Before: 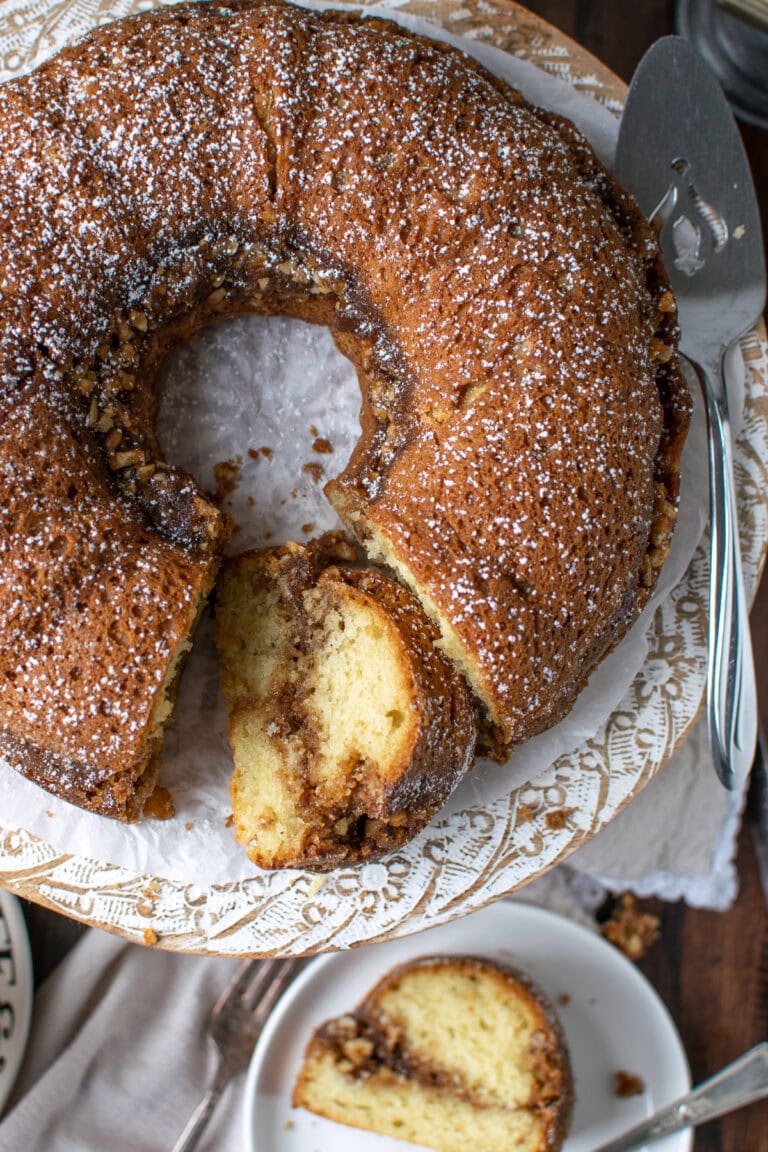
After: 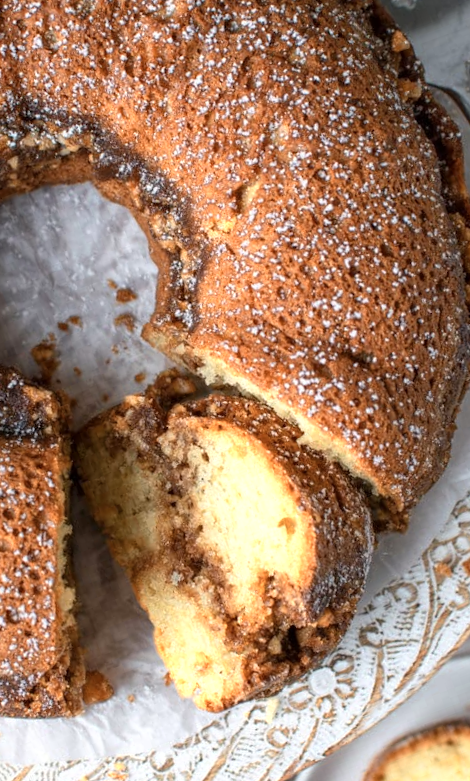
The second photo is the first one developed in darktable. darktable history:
color zones: curves: ch0 [(0.018, 0.548) (0.197, 0.654) (0.425, 0.447) (0.605, 0.658) (0.732, 0.579)]; ch1 [(0.105, 0.531) (0.224, 0.531) (0.386, 0.39) (0.618, 0.456) (0.732, 0.456) (0.956, 0.421)]; ch2 [(0.039, 0.583) (0.215, 0.465) (0.399, 0.544) (0.465, 0.548) (0.614, 0.447) (0.724, 0.43) (0.882, 0.623) (0.956, 0.632)]
crop and rotate: angle 20.19°, left 6.937%, right 3.844%, bottom 1.156%
